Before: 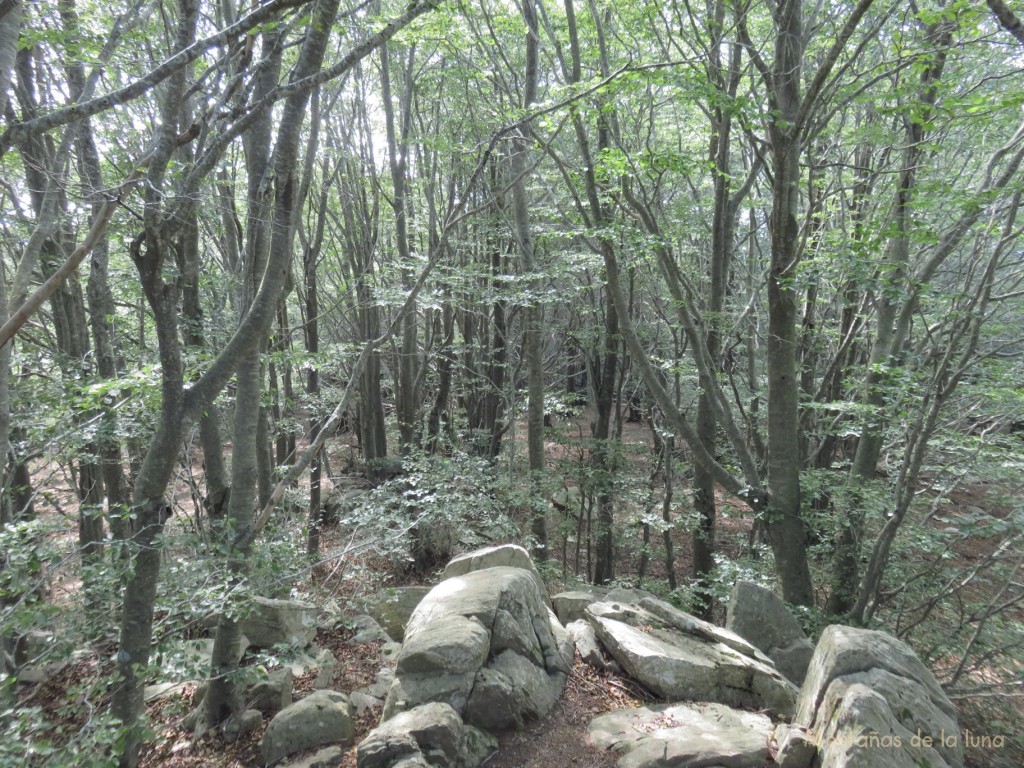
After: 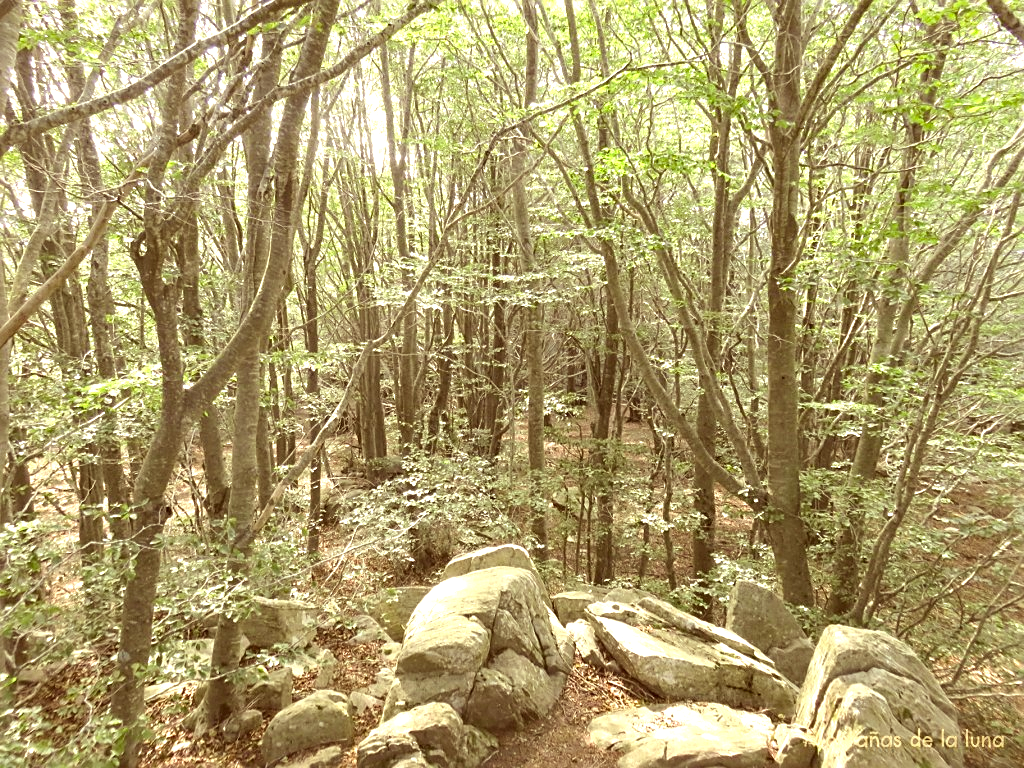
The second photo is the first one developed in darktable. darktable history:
sharpen: on, module defaults
color correction: highlights a* 1.07, highlights b* 24.62, shadows a* 15.65, shadows b* 24.35
local contrast: mode bilateral grid, contrast 10, coarseness 25, detail 111%, midtone range 0.2
exposure: black level correction 0, exposure 0.89 EV, compensate highlight preservation false
